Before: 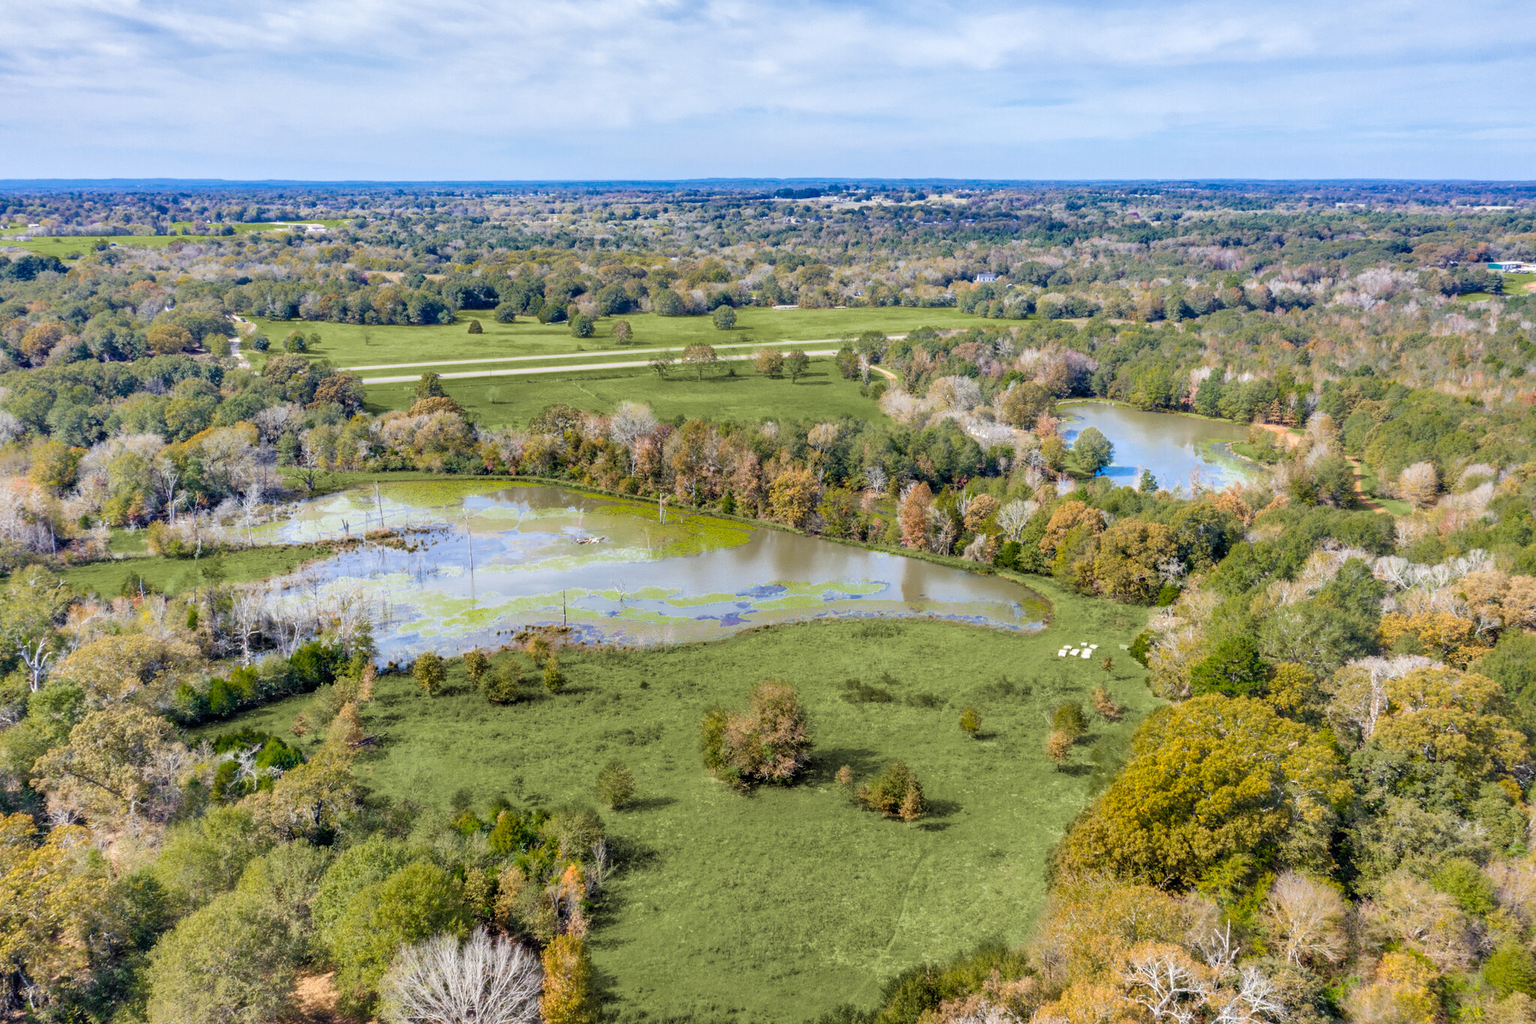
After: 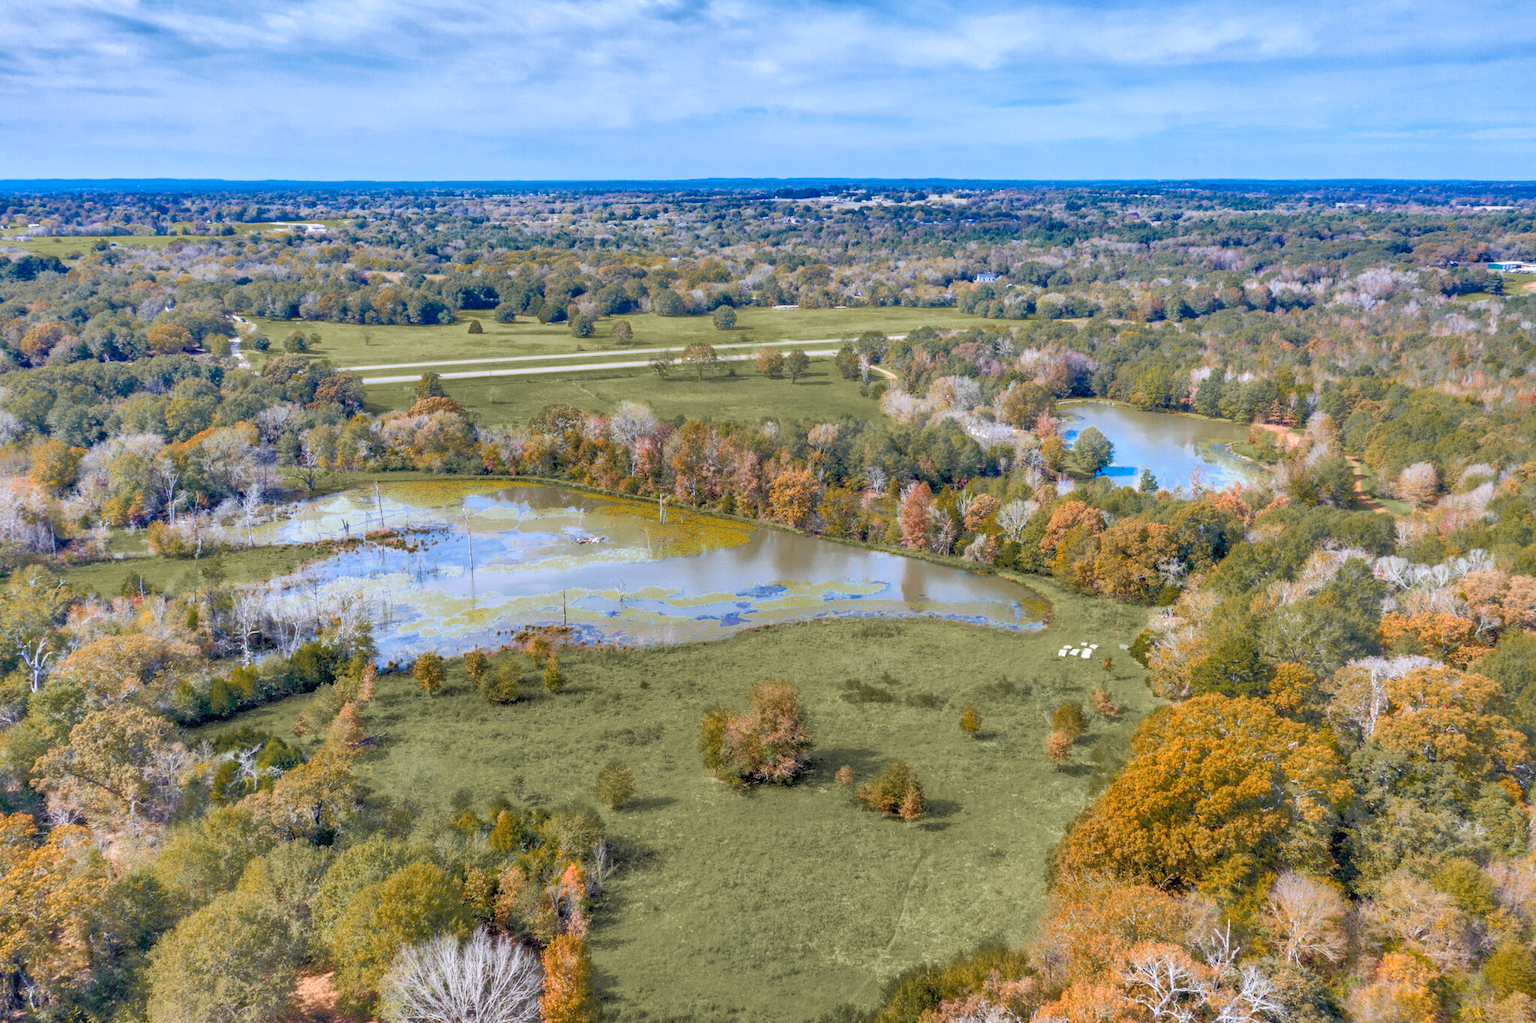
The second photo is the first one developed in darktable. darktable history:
rgb curve: curves: ch0 [(0, 0) (0.072, 0.166) (0.217, 0.293) (0.414, 0.42) (1, 1)], compensate middle gray true, preserve colors basic power
color calibration: illuminant as shot in camera, x 0.358, y 0.373, temperature 4628.91 K
color zones: curves: ch1 [(0.263, 0.53) (0.376, 0.287) (0.487, 0.512) (0.748, 0.547) (1, 0.513)]; ch2 [(0.262, 0.45) (0.751, 0.477)], mix 31.98%
shadows and highlights: low approximation 0.01, soften with gaussian
